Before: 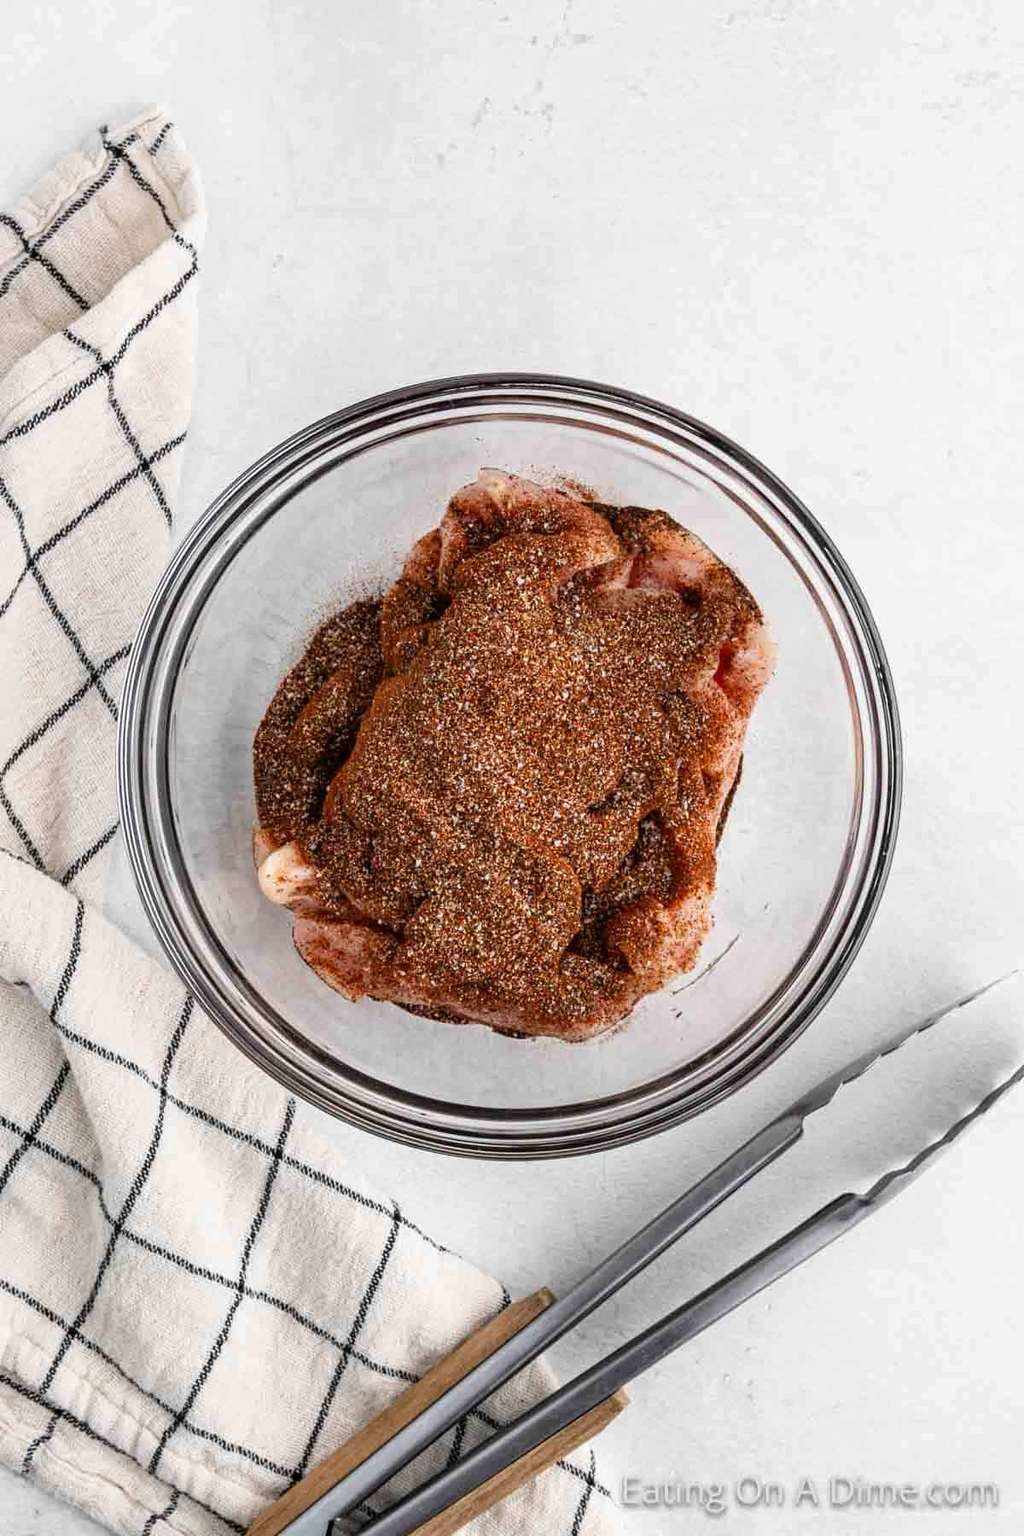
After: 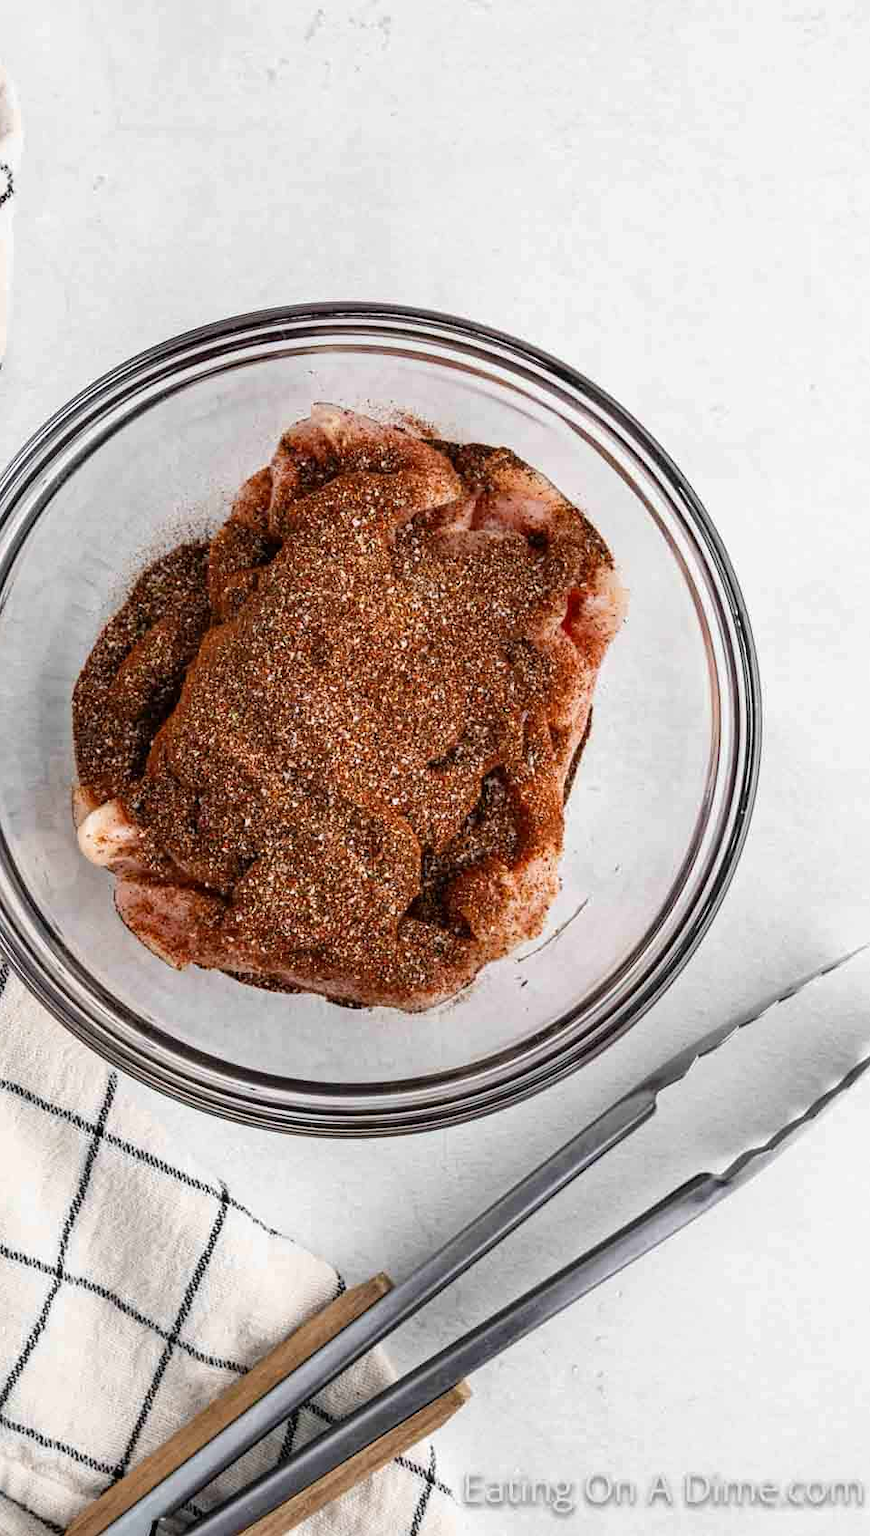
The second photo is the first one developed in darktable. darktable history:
crop and rotate: left 18.109%, top 5.795%, right 1.797%
